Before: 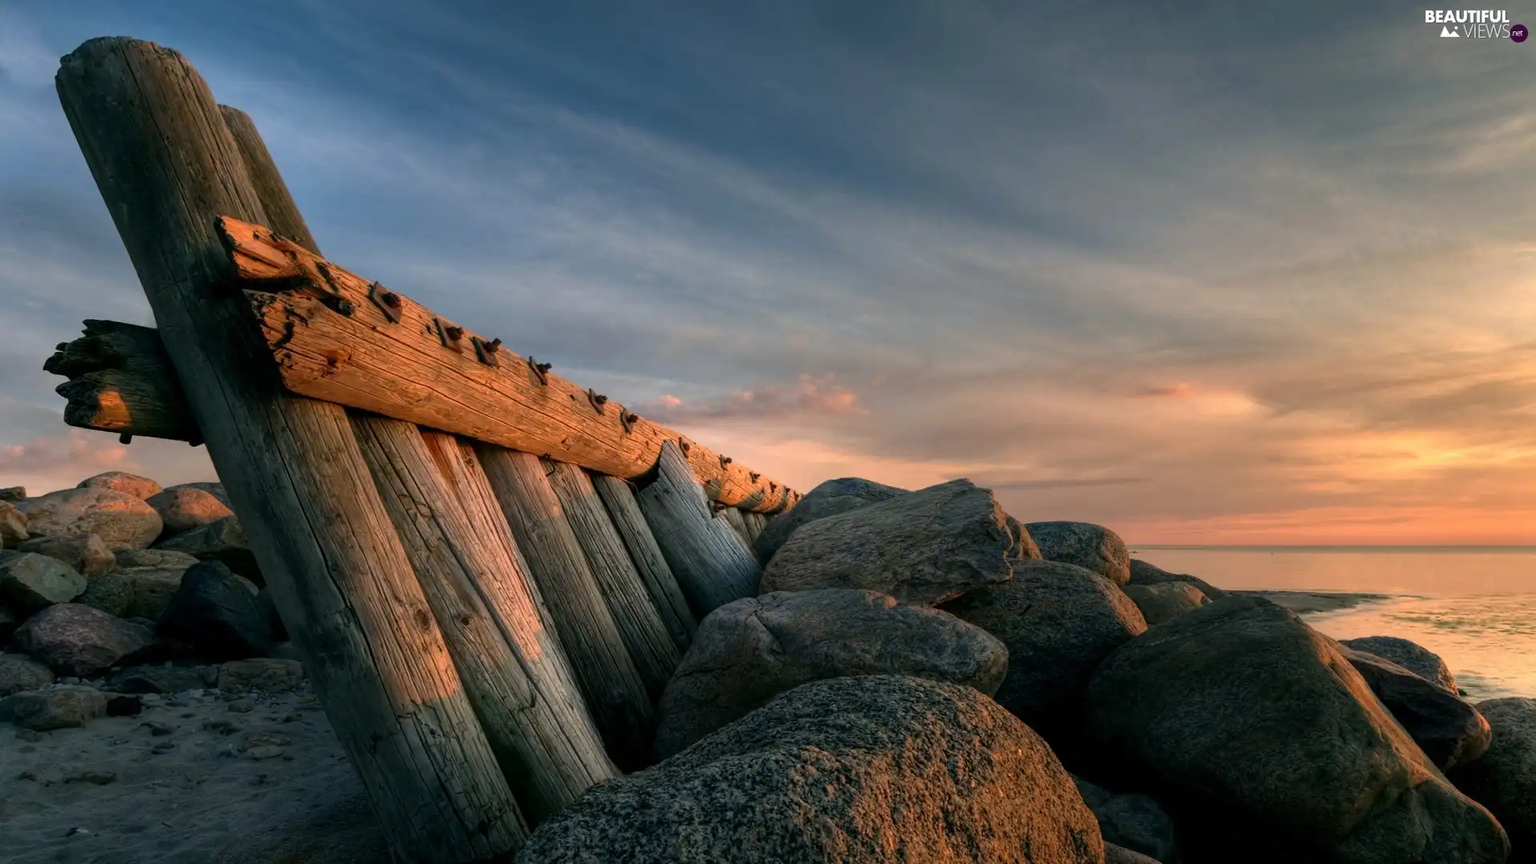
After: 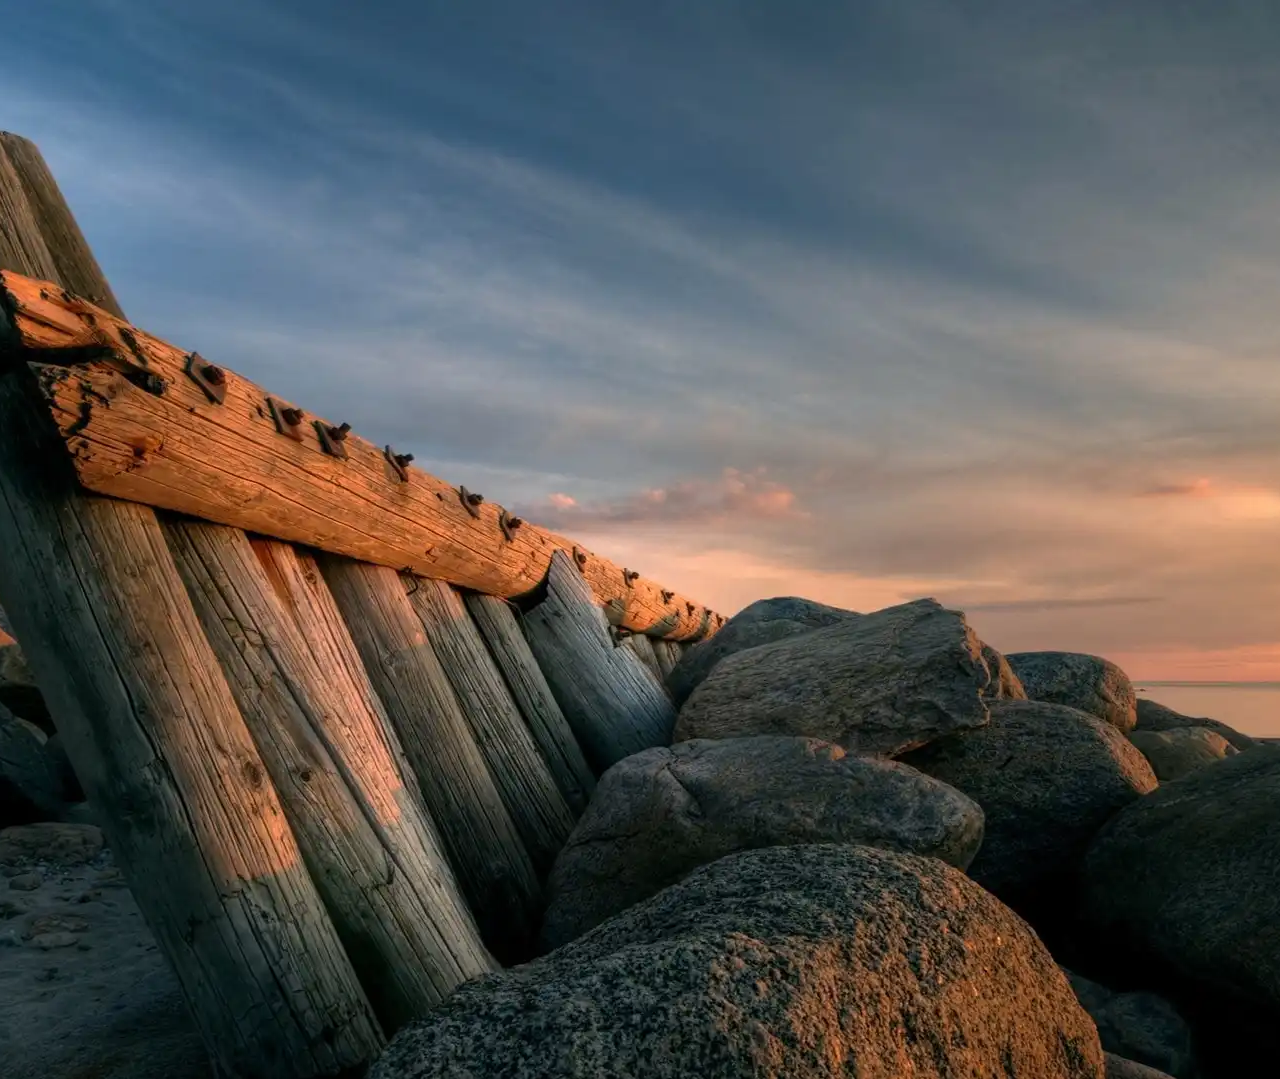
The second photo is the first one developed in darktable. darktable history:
crop and rotate: left 14.387%, right 18.933%
